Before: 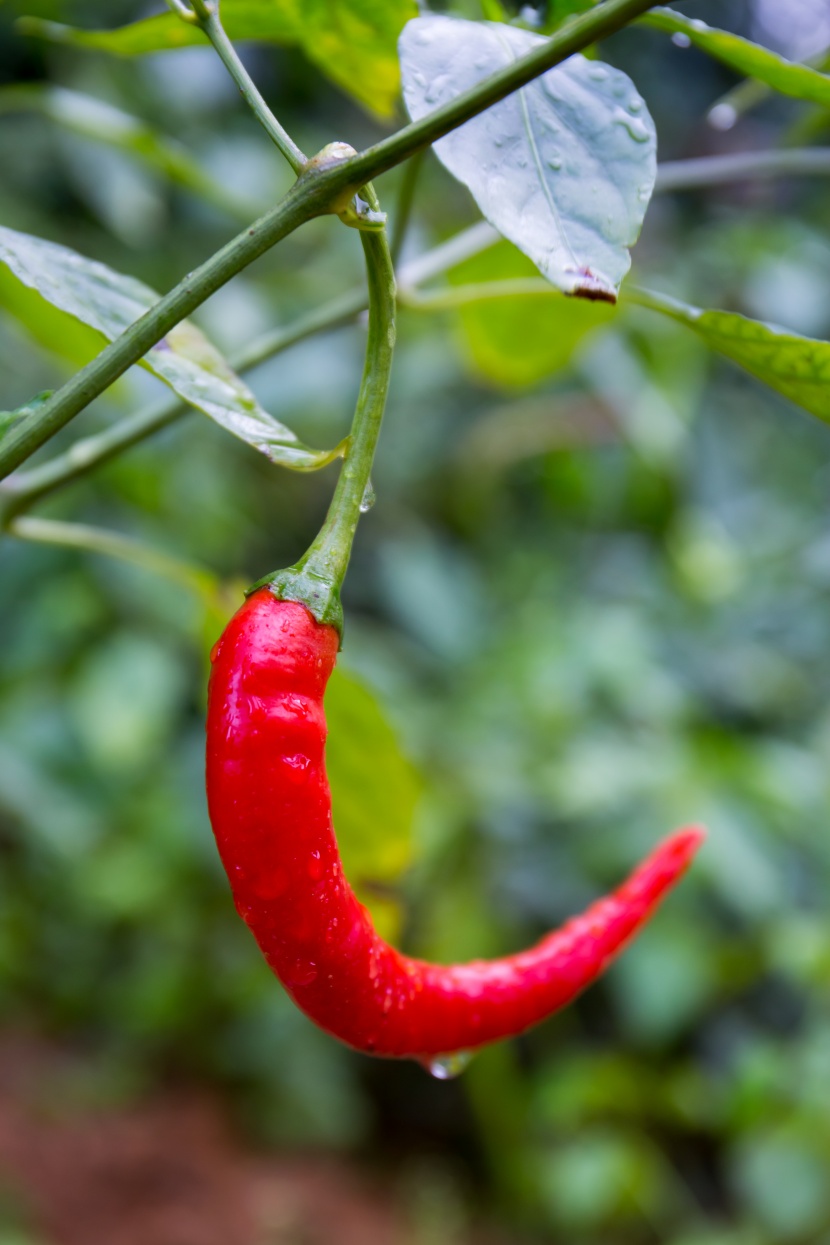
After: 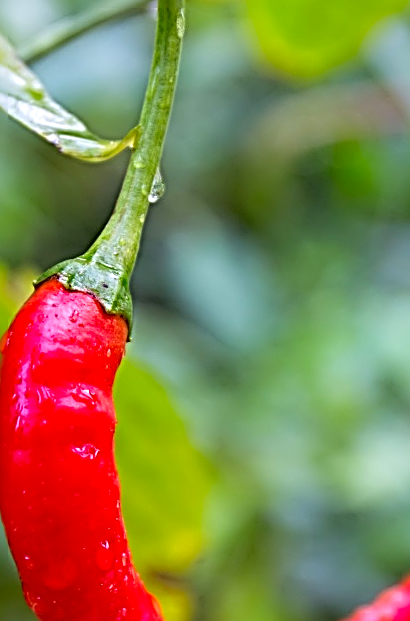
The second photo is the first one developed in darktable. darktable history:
crop: left 25.463%, top 24.92%, right 25.059%, bottom 25.157%
exposure: exposure 0.203 EV, compensate highlight preservation false
contrast brightness saturation: contrast 0.033, brightness 0.061, saturation 0.123
sharpen: radius 3.18, amount 1.736
